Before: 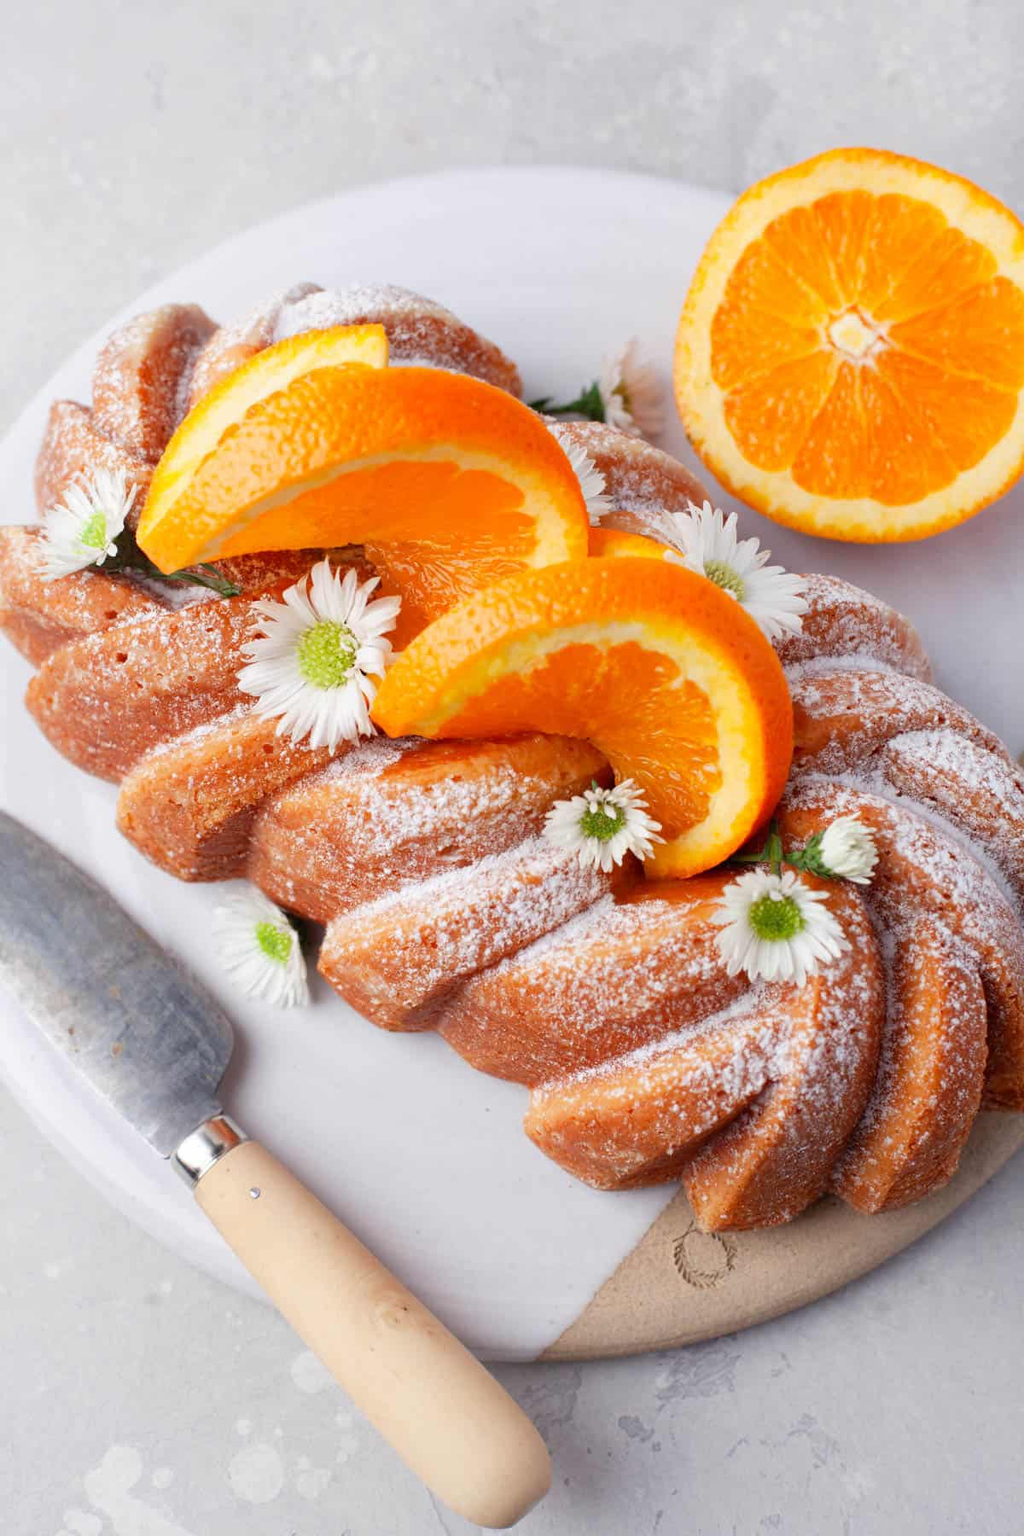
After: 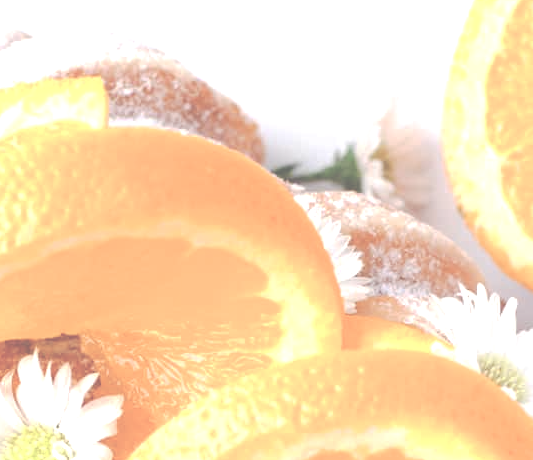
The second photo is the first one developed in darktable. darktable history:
exposure: black level correction -0.06, exposure -0.05 EV, compensate highlight preservation false
tone equalizer: -8 EV -1.06 EV, -7 EV -1.02 EV, -6 EV -0.891 EV, -5 EV -0.593 EV, -3 EV 0.554 EV, -2 EV 0.879 EV, -1 EV 1.01 EV, +0 EV 1.07 EV, mask exposure compensation -0.502 EV
color balance rgb: global offset › luminance -0.51%, linear chroma grading › global chroma 25.347%, perceptual saturation grading › global saturation 0.86%
tone curve: curves: ch0 [(0, 0) (0.003, 0.126) (0.011, 0.129) (0.025, 0.129) (0.044, 0.136) (0.069, 0.145) (0.1, 0.162) (0.136, 0.182) (0.177, 0.211) (0.224, 0.254) (0.277, 0.307) (0.335, 0.366) (0.399, 0.441) (0.468, 0.533) (0.543, 0.624) (0.623, 0.702) (0.709, 0.774) (0.801, 0.835) (0.898, 0.904) (1, 1)], preserve colors none
crop: left 28.947%, top 16.85%, right 26.608%, bottom 57.588%
contrast brightness saturation: contrast -0.061, saturation -0.407
